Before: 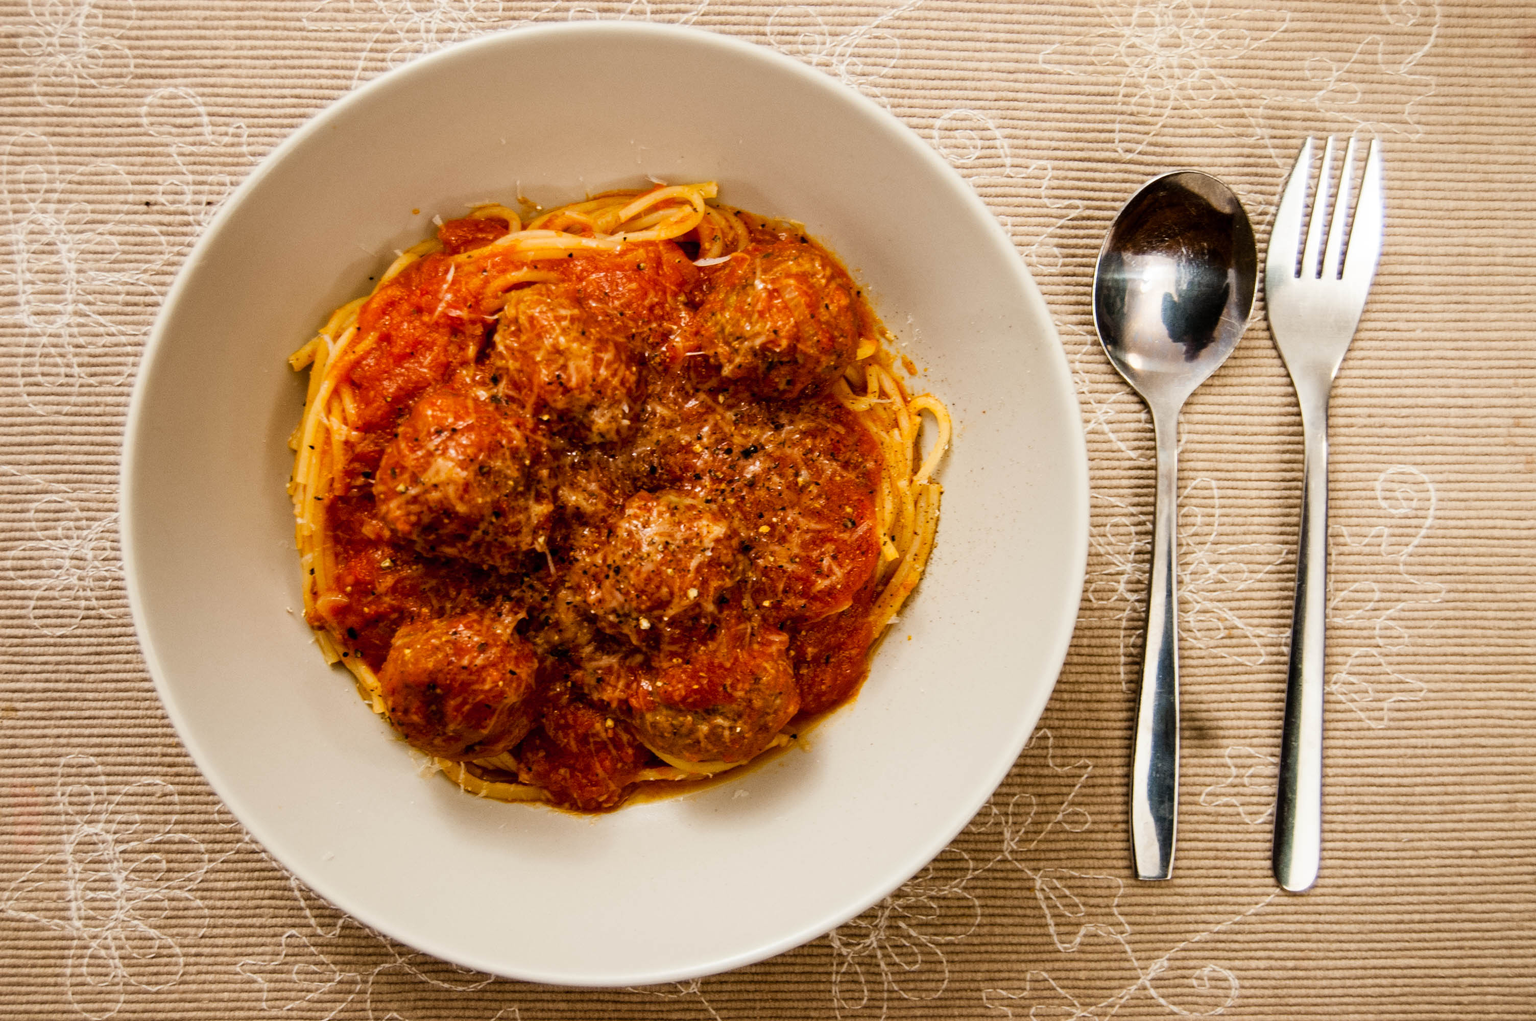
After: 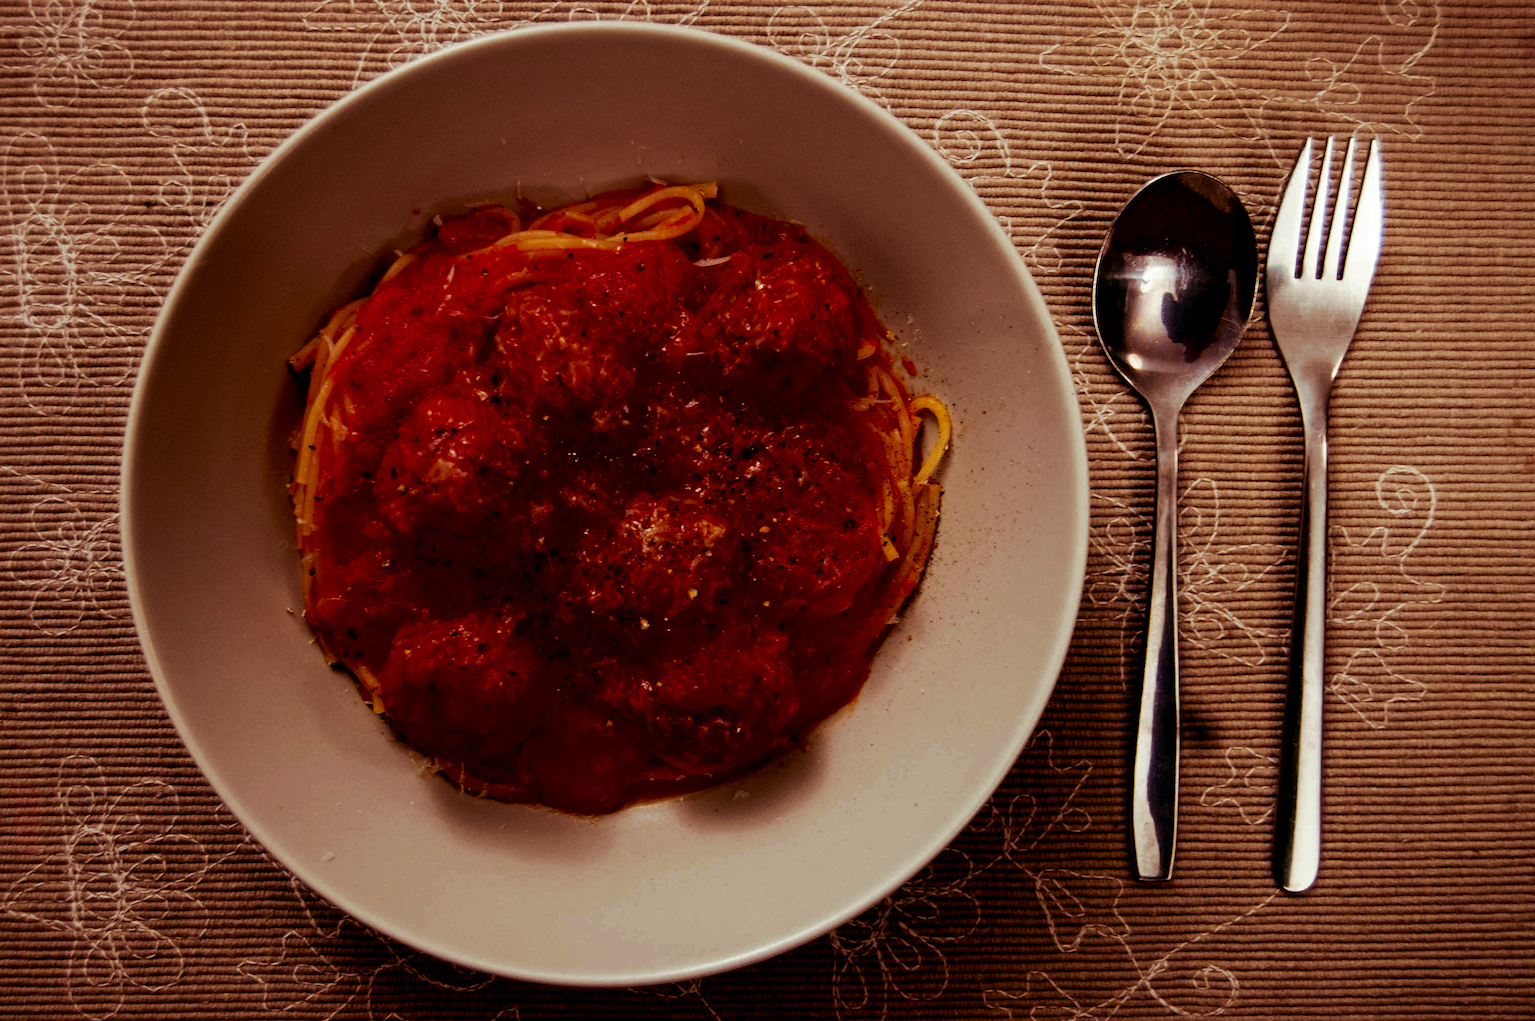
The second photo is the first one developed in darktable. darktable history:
contrast brightness saturation: brightness -1, saturation 1
split-toning: on, module defaults
